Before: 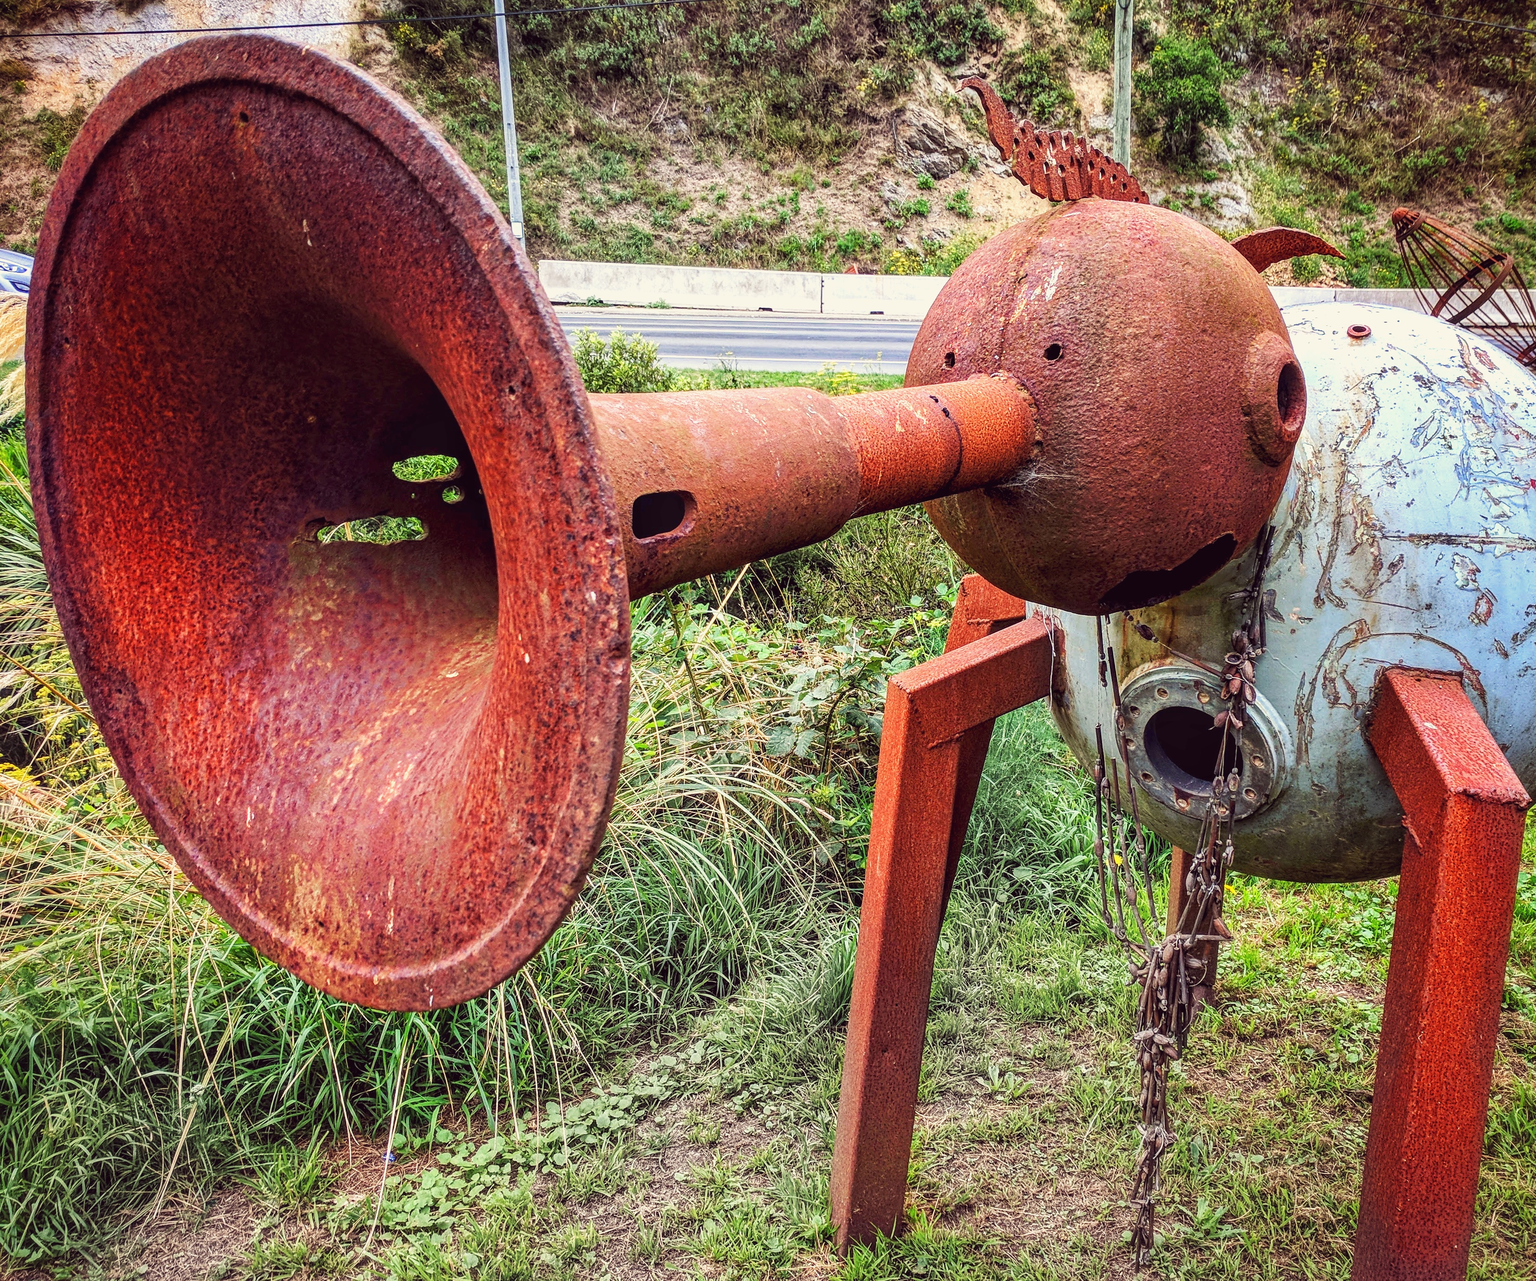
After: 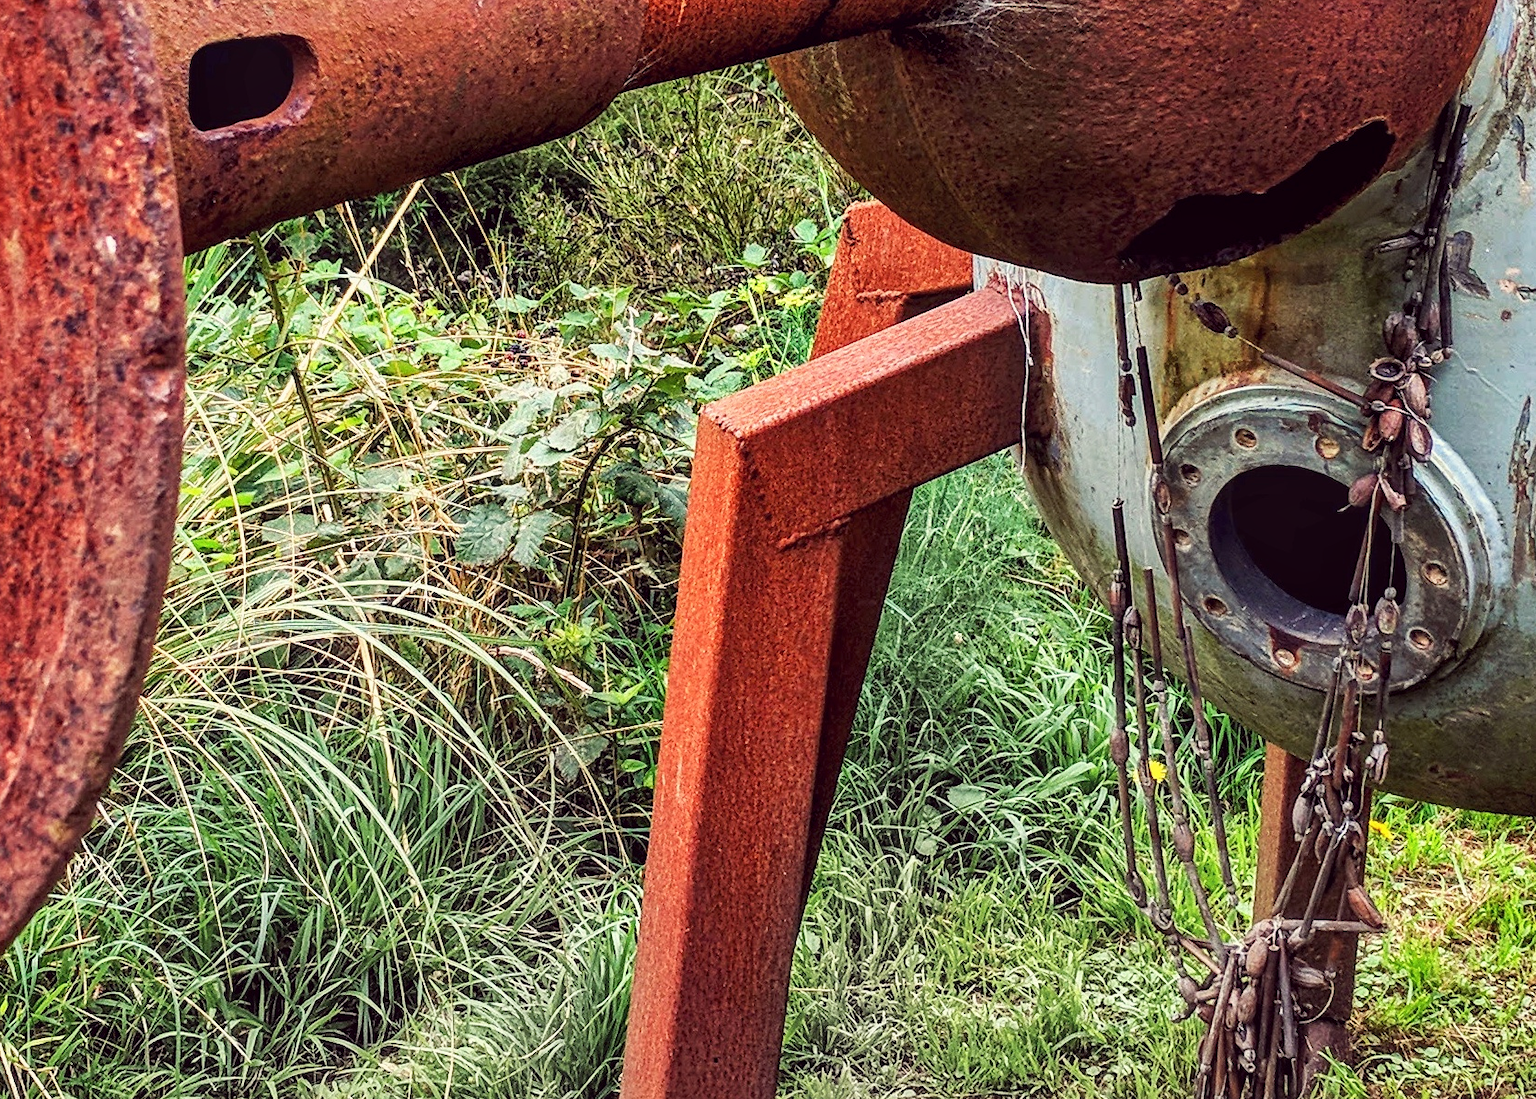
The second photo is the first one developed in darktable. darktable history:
local contrast: mode bilateral grid, contrast 19, coarseness 50, detail 119%, midtone range 0.2
crop: left 35.029%, top 36.953%, right 14.813%, bottom 19.958%
